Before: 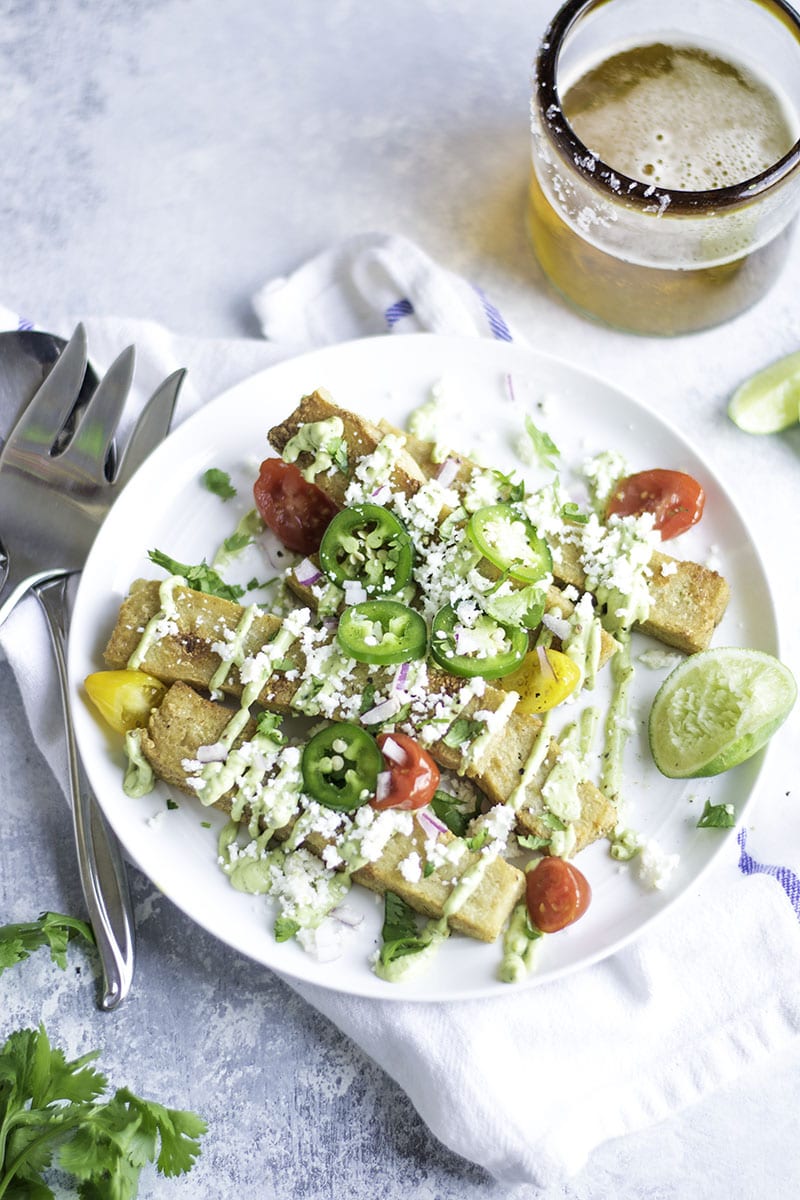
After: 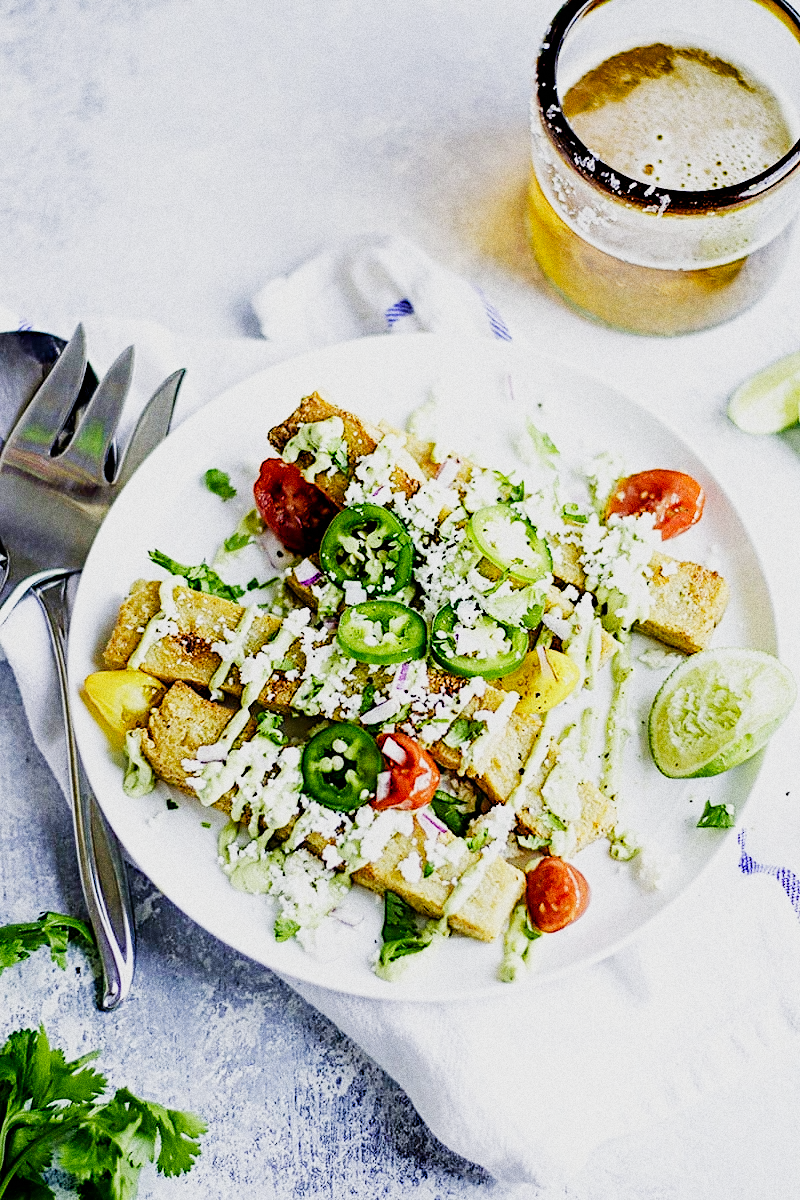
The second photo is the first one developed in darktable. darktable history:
contrast equalizer: y [[0.439, 0.44, 0.442, 0.457, 0.493, 0.498], [0.5 ×6], [0.5 ×6], [0 ×6], [0 ×6]], mix 0.59
color balance rgb: shadows lift › luminance -9.41%, highlights gain › luminance 17.6%, global offset › luminance -1.45%, perceptual saturation grading › highlights -17.77%, perceptual saturation grading › mid-tones 33.1%, perceptual saturation grading › shadows 50.52%, global vibrance 24.22%
color equalizer "oranges": saturation › orange 1.04, hue › orange -8.78, brightness › orange 1.17
color equalizer "blues": saturation › blue 1.25, hue › blue -12.68, brightness › blue 0.793, node placement 6°
diffuse or sharpen "sharpen demosaicing: AA filter": edge sensitivity 1, 1st order anisotropy 100%, 2nd order anisotropy 100%, 3rd order anisotropy 100%, 4th order anisotropy 100%, 1st order speed -25%, 2nd order speed -25%, 3rd order speed -25%, 4th order speed -25%
diffuse or sharpen "diffusion": radius span 77, 1st order speed 50%, 2nd order speed 50%, 3rd order speed 50%, 4th order speed 50% | blend: blend mode normal, opacity 25%; mask: uniform (no mask)
grain "silver grain": coarseness 0.09 ISO, strength 40%
sigmoid: contrast 1.81, skew -0.21, preserve hue 0%, red attenuation 0.1, red rotation 0.035, green attenuation 0.1, green rotation -0.017, blue attenuation 0.15, blue rotation -0.052, base primaries Rec2020
exposure "magic lantern defaults": compensate highlight preservation false
